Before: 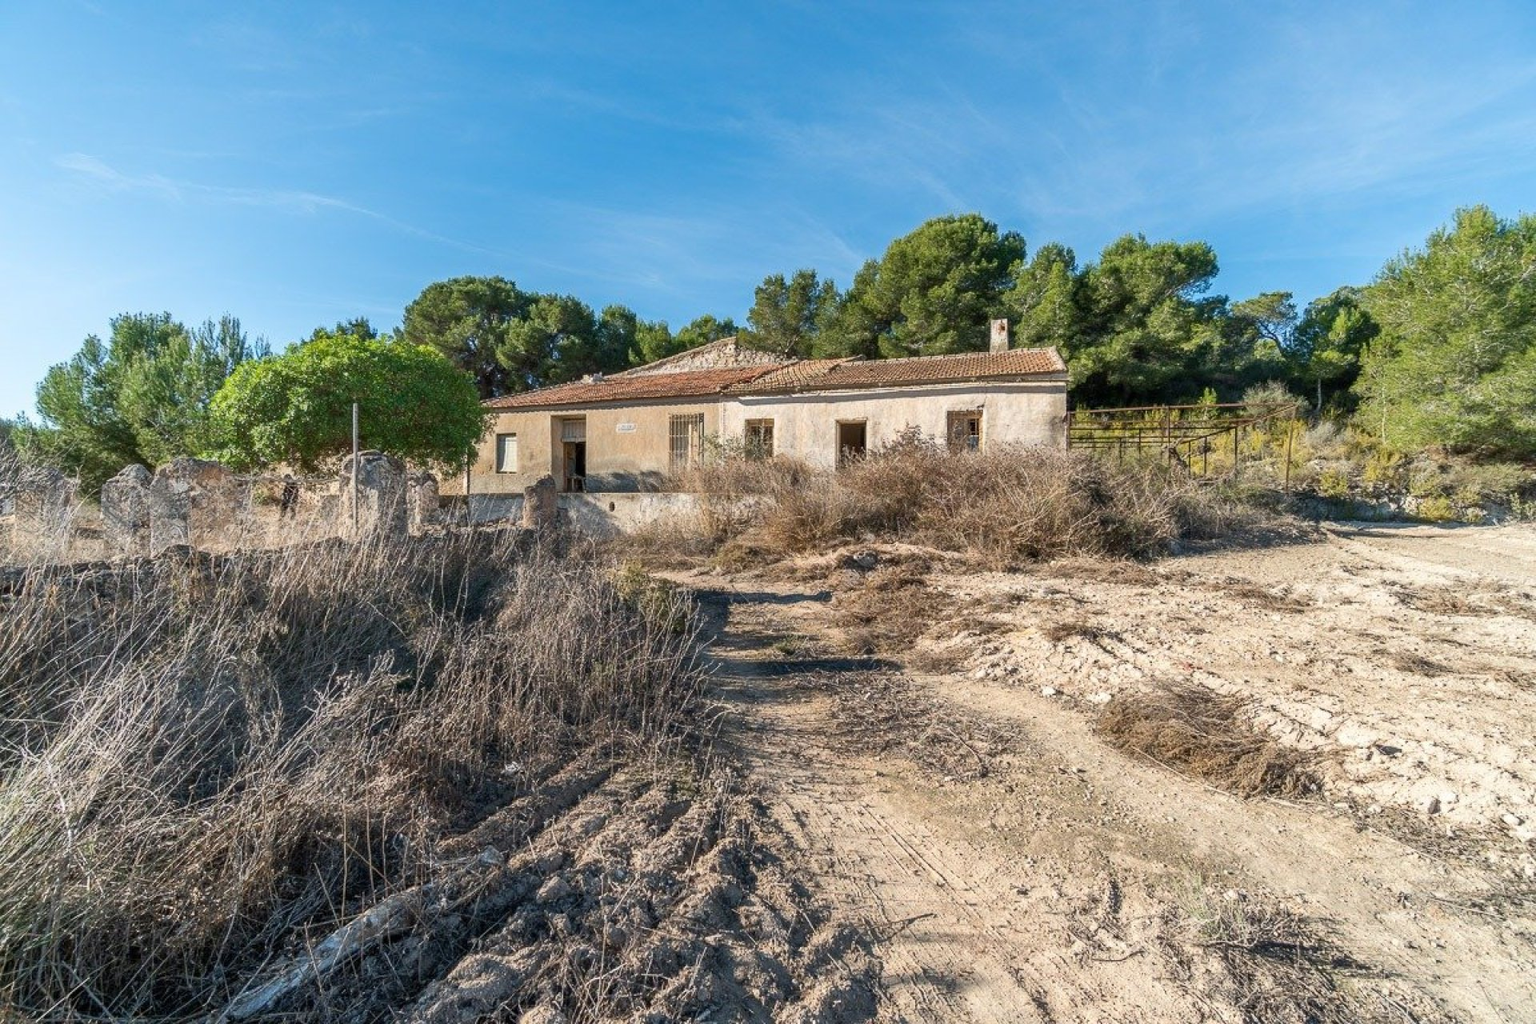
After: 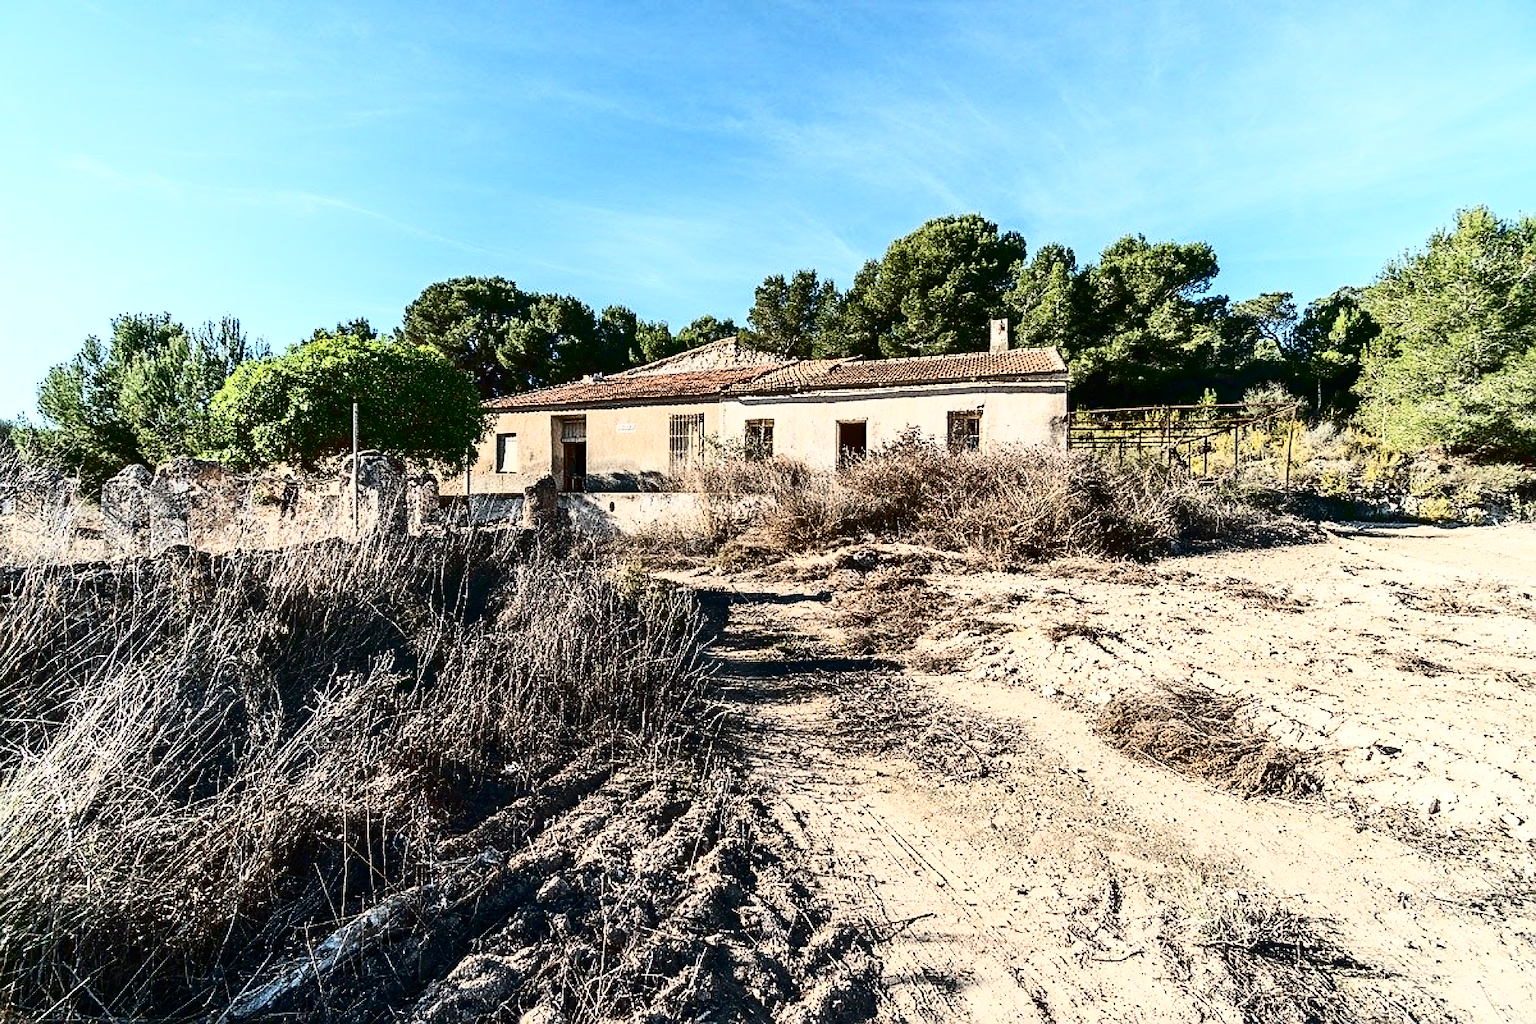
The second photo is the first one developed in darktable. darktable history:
tone curve: curves: ch0 [(0, 0) (0.003, 0.01) (0.011, 0.012) (0.025, 0.012) (0.044, 0.017) (0.069, 0.021) (0.1, 0.025) (0.136, 0.03) (0.177, 0.037) (0.224, 0.052) (0.277, 0.092) (0.335, 0.16) (0.399, 0.3) (0.468, 0.463) (0.543, 0.639) (0.623, 0.796) (0.709, 0.904) (0.801, 0.962) (0.898, 0.988) (1, 1)], color space Lab, independent channels, preserve colors none
sharpen: amount 0.576
